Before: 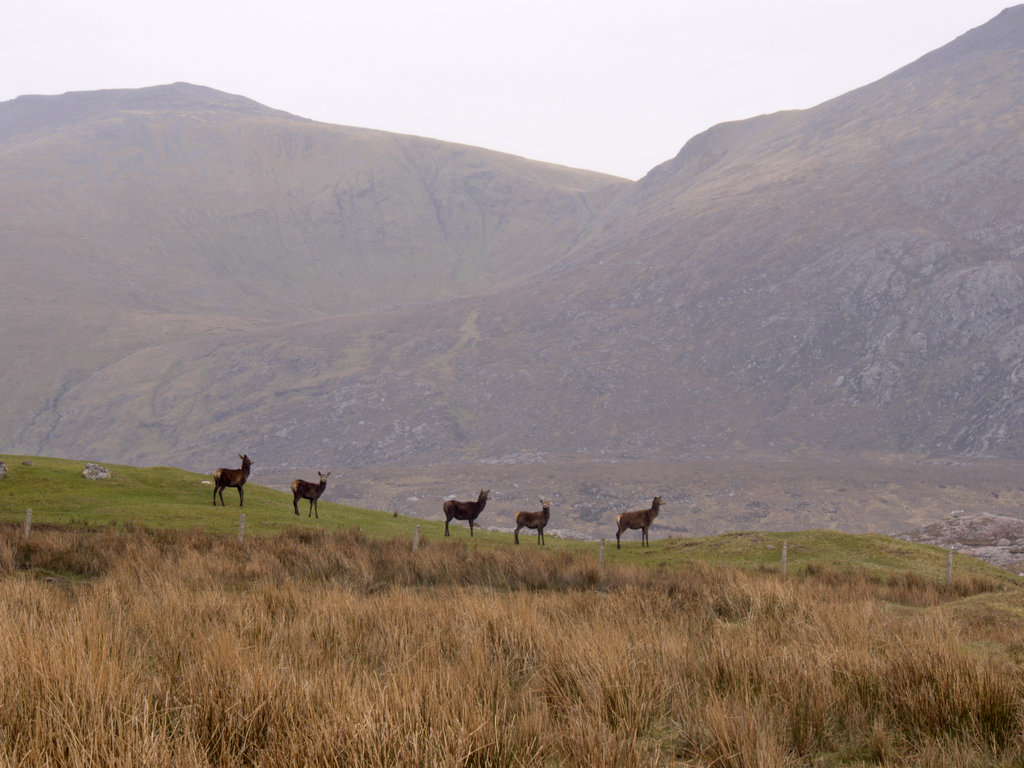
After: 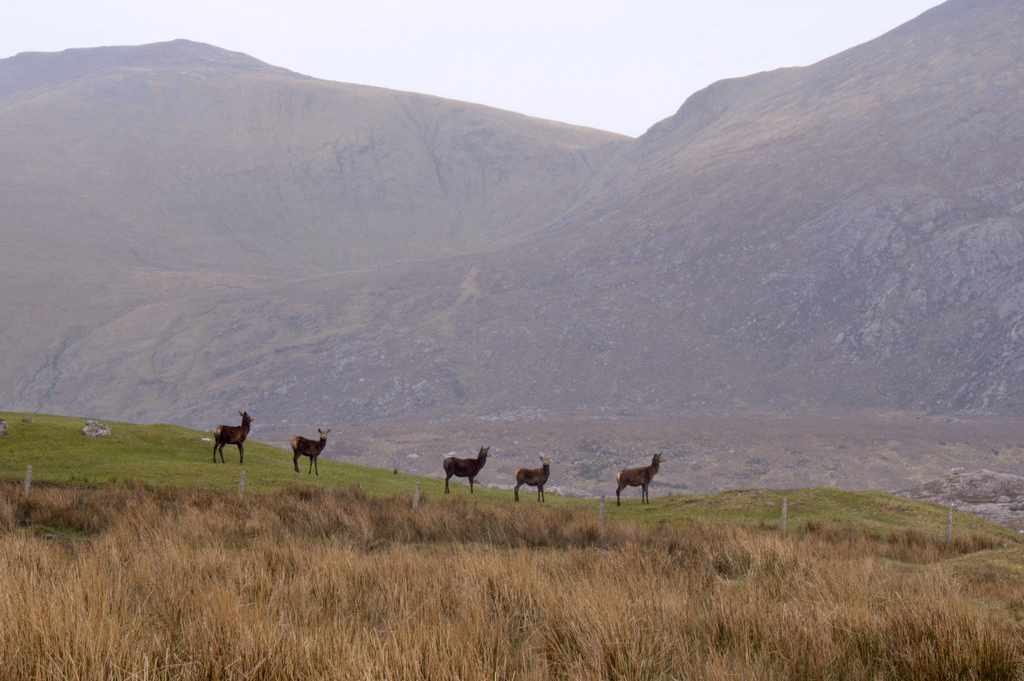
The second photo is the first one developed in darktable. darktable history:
white balance: red 0.983, blue 1.036
crop and rotate: top 5.609%, bottom 5.609%
